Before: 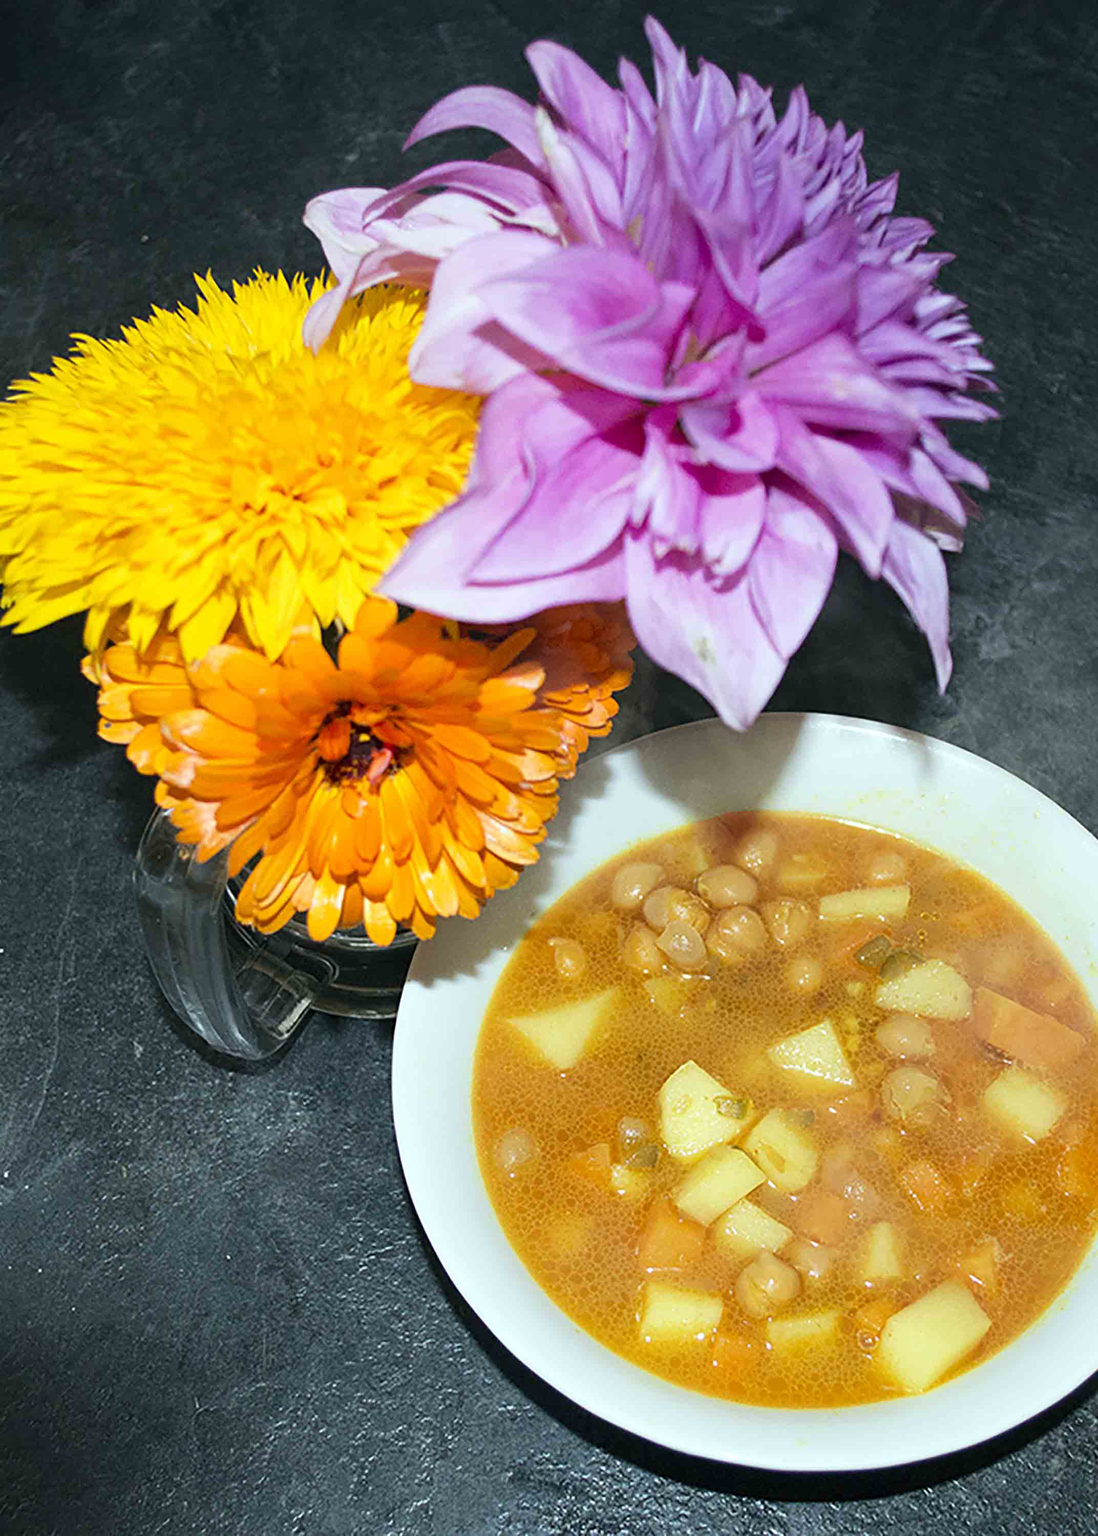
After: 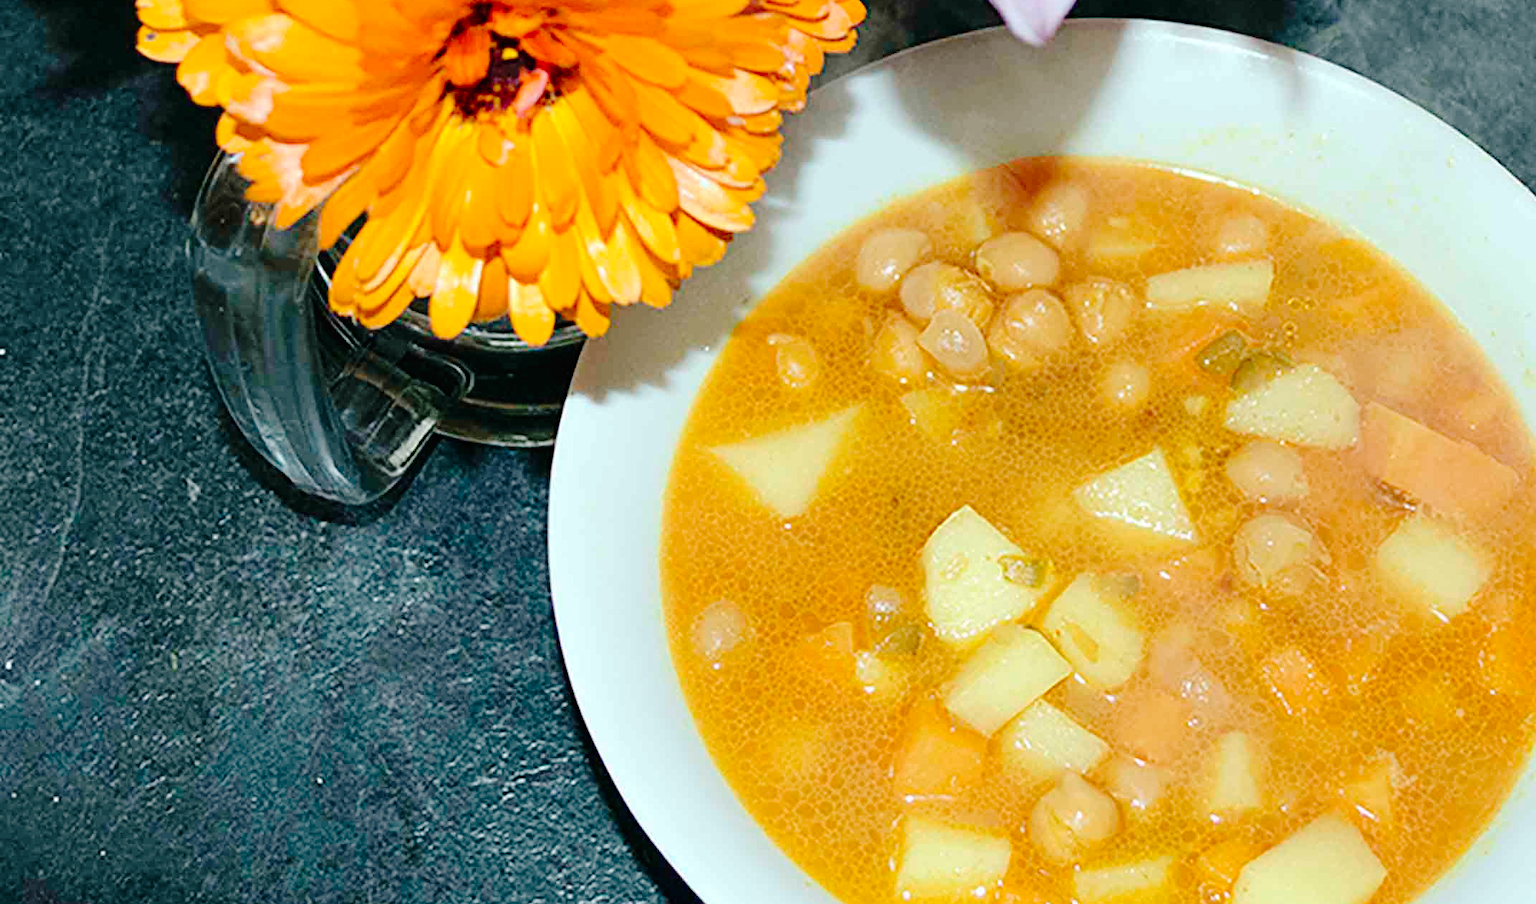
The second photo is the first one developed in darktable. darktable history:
crop: top 45.551%, bottom 12.262%
tone curve: curves: ch0 [(0, 0) (0.003, 0.011) (0.011, 0.012) (0.025, 0.013) (0.044, 0.023) (0.069, 0.04) (0.1, 0.06) (0.136, 0.094) (0.177, 0.145) (0.224, 0.213) (0.277, 0.301) (0.335, 0.389) (0.399, 0.473) (0.468, 0.554) (0.543, 0.627) (0.623, 0.694) (0.709, 0.763) (0.801, 0.83) (0.898, 0.906) (1, 1)], preserve colors none
